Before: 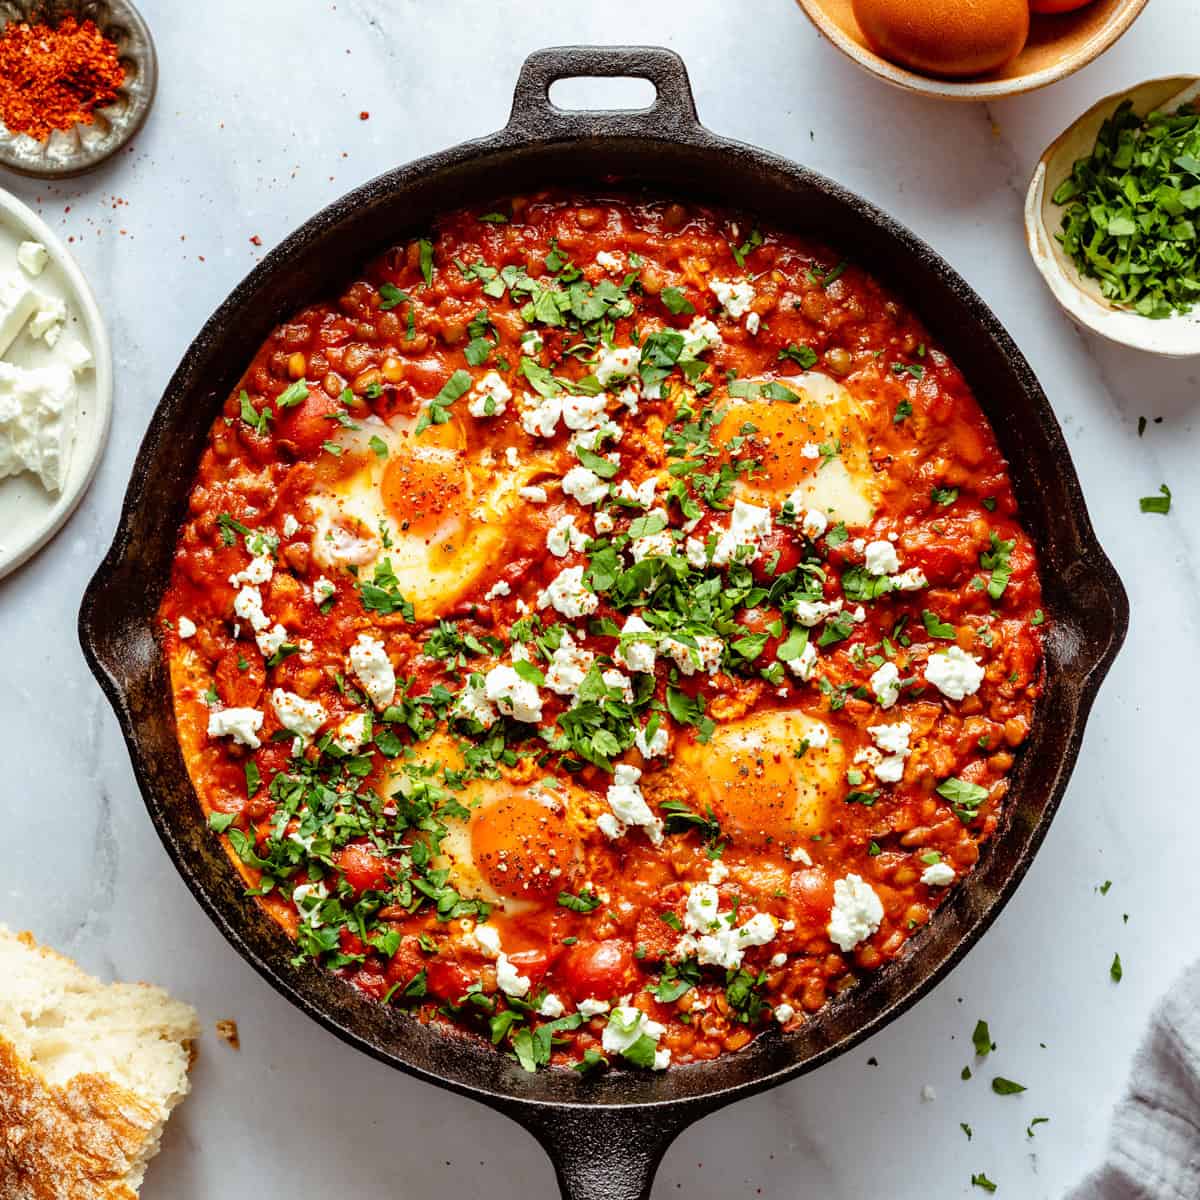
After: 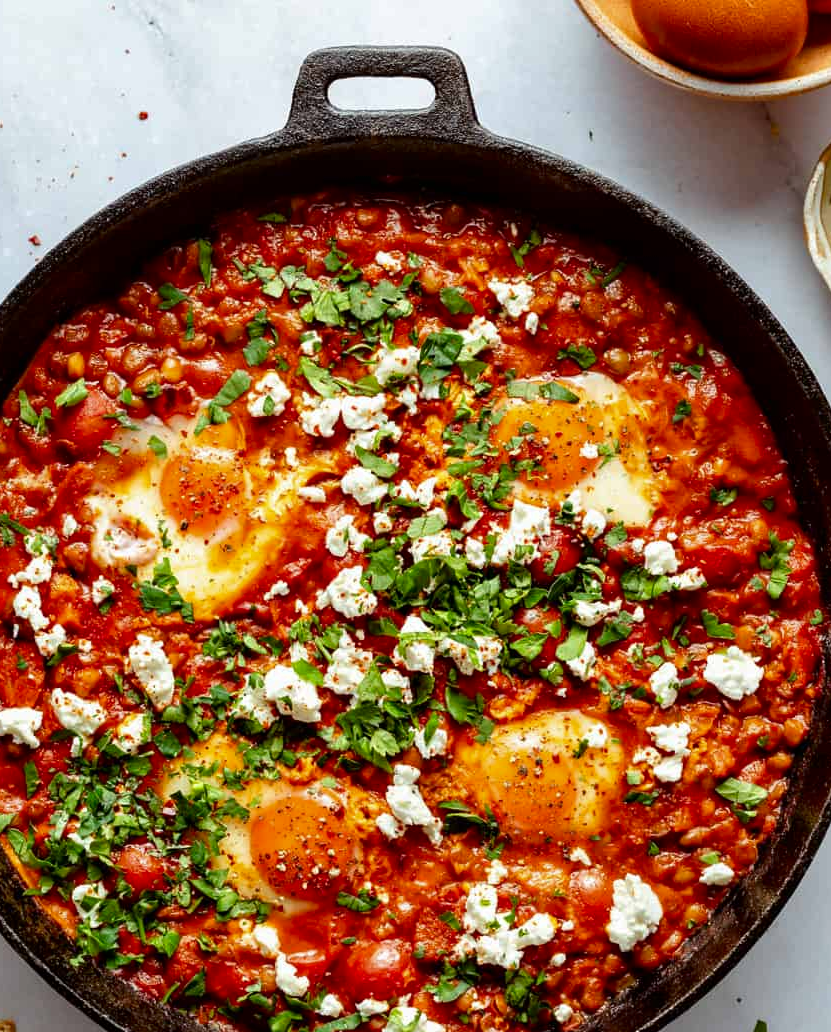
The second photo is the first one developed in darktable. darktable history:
crop: left 18.479%, right 12.2%, bottom 13.971%
contrast brightness saturation: brightness -0.09
